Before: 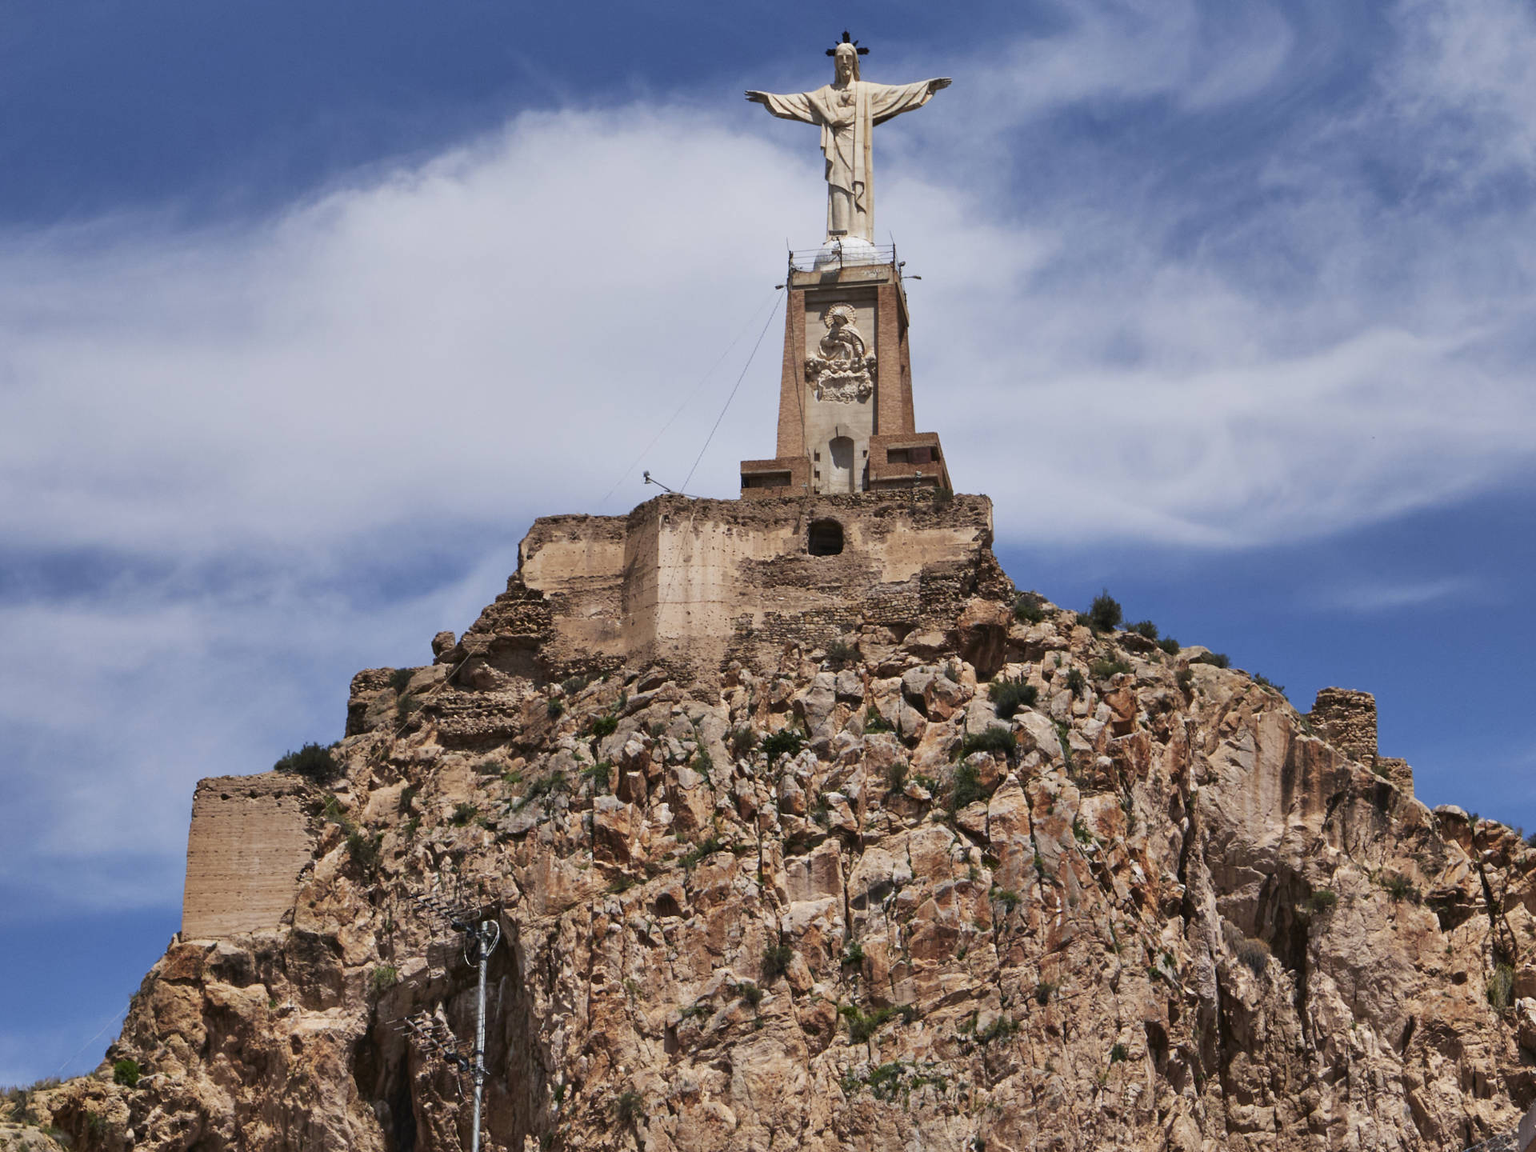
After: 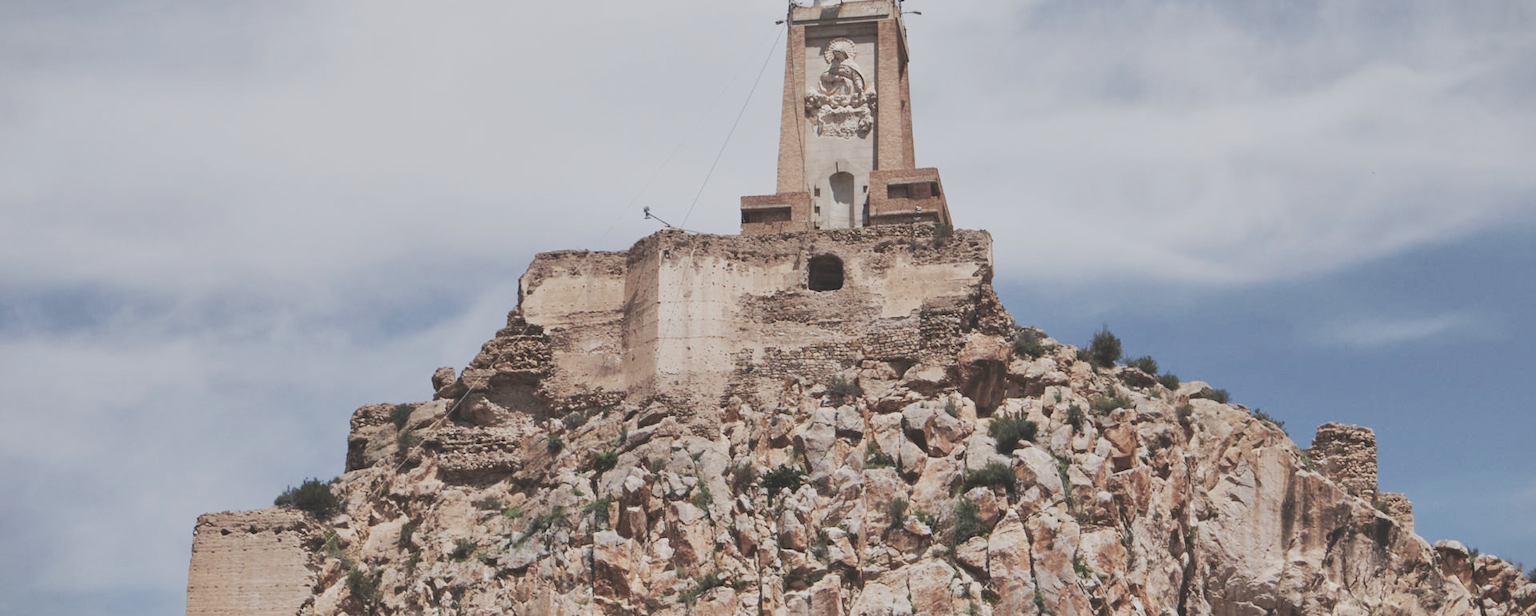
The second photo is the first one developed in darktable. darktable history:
crop and rotate: top 23.043%, bottom 23.437%
color correction: saturation 0.5
color balance rgb: contrast -30%
color balance: lift [1.01, 1, 1, 1], gamma [1.097, 1, 1, 1], gain [0.85, 1, 1, 1]
exposure: compensate highlight preservation false
vignetting: fall-off start 100%, brightness -0.282, width/height ratio 1.31
base curve: curves: ch0 [(0, 0) (0.032, 0.025) (0.121, 0.166) (0.206, 0.329) (0.605, 0.79) (1, 1)], preserve colors none
